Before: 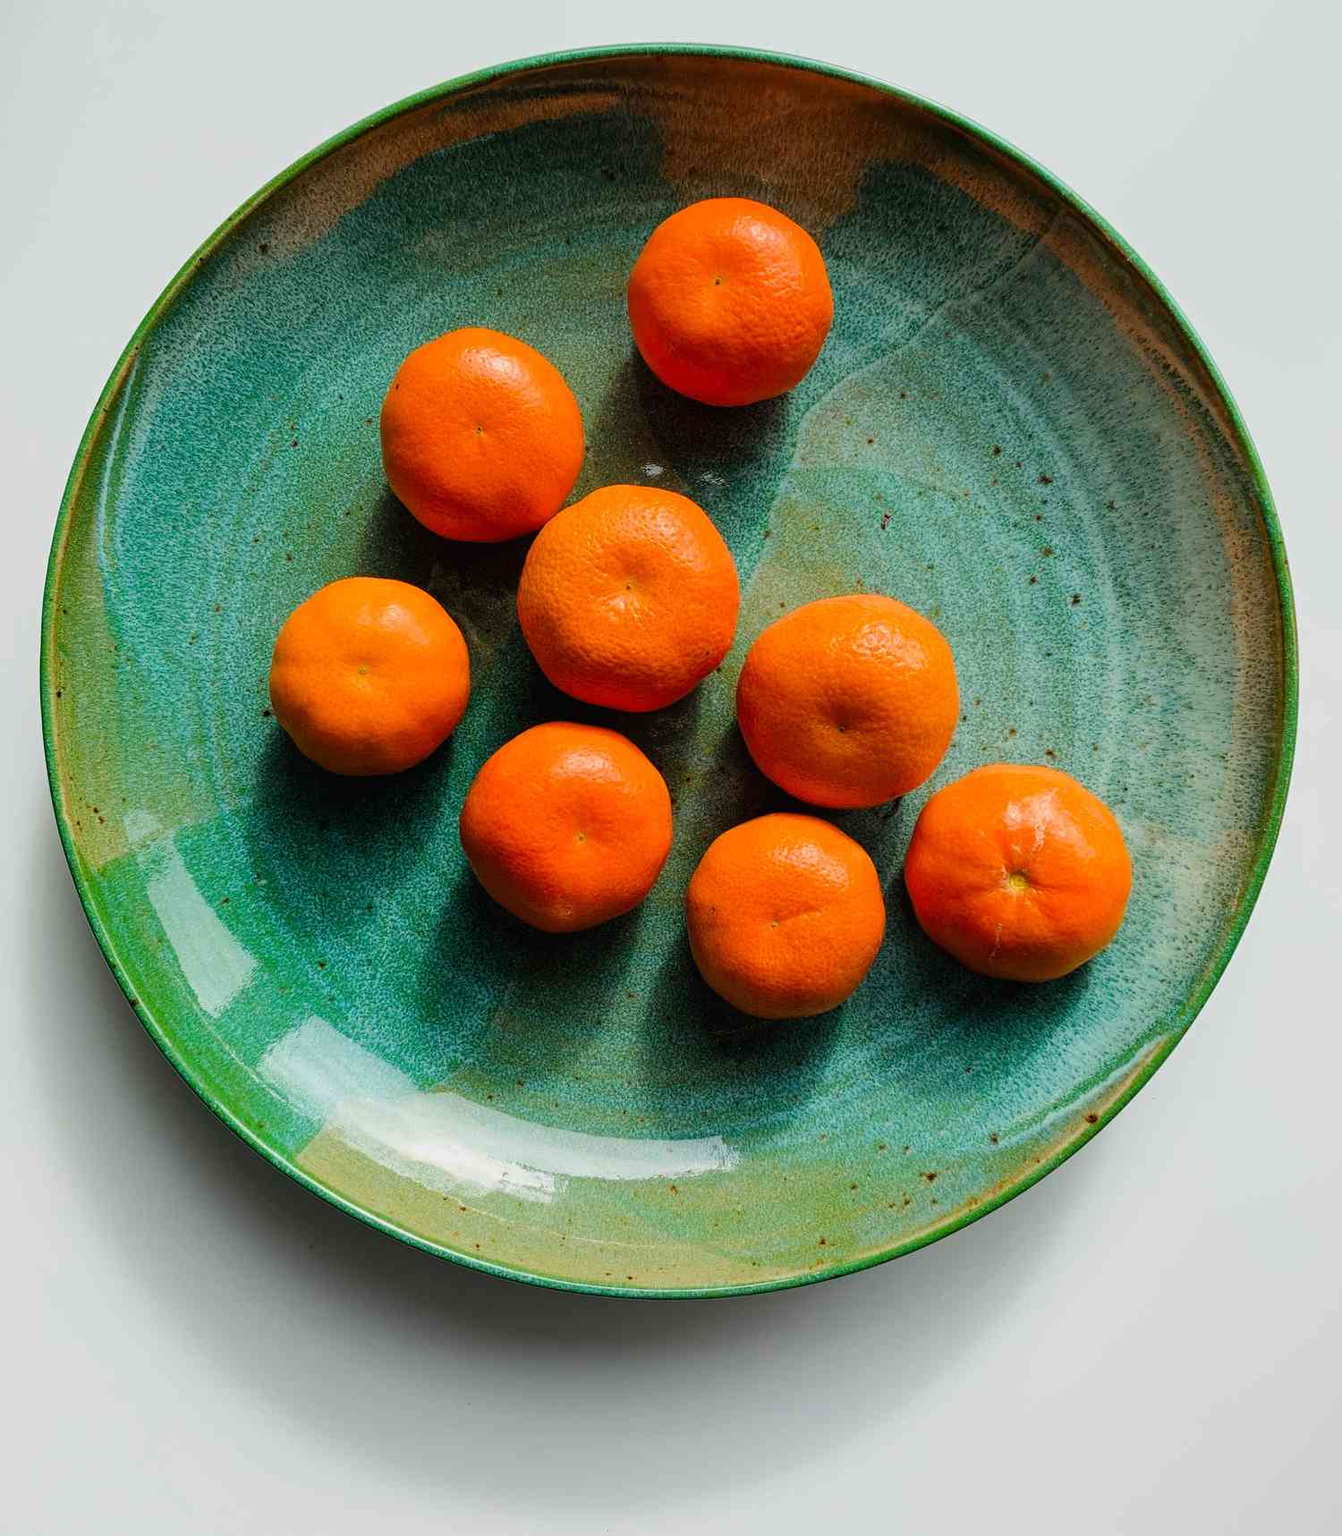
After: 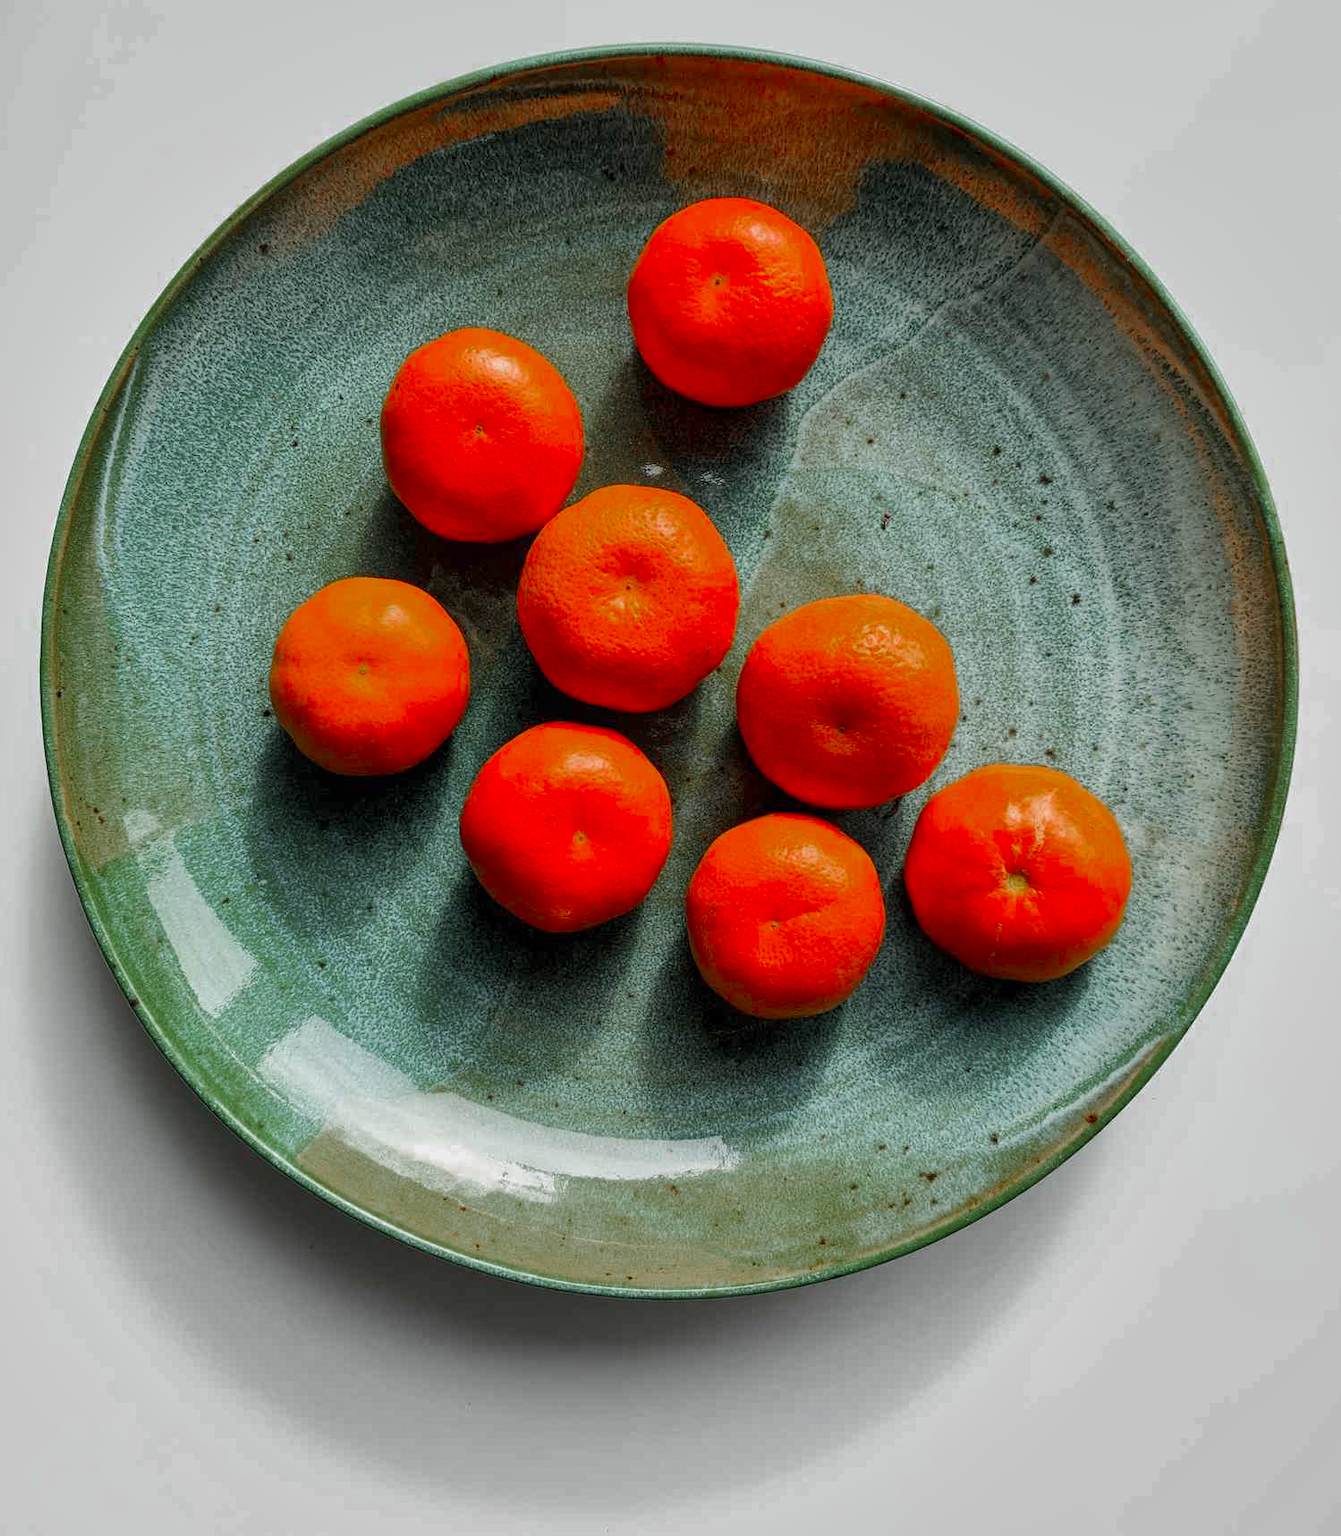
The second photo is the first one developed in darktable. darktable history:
color zones: curves: ch0 [(0, 0.48) (0.209, 0.398) (0.305, 0.332) (0.429, 0.493) (0.571, 0.5) (0.714, 0.5) (0.857, 0.5) (1, 0.48)]; ch1 [(0, 0.736) (0.143, 0.625) (0.225, 0.371) (0.429, 0.256) (0.571, 0.241) (0.714, 0.213) (0.857, 0.48) (1, 0.736)]; ch2 [(0, 0.448) (0.143, 0.498) (0.286, 0.5) (0.429, 0.5) (0.571, 0.5) (0.714, 0.5) (0.857, 0.5) (1, 0.448)]
shadows and highlights: highlights color adjustment 45.45%
local contrast: mode bilateral grid, contrast 19, coarseness 51, detail 130%, midtone range 0.2
